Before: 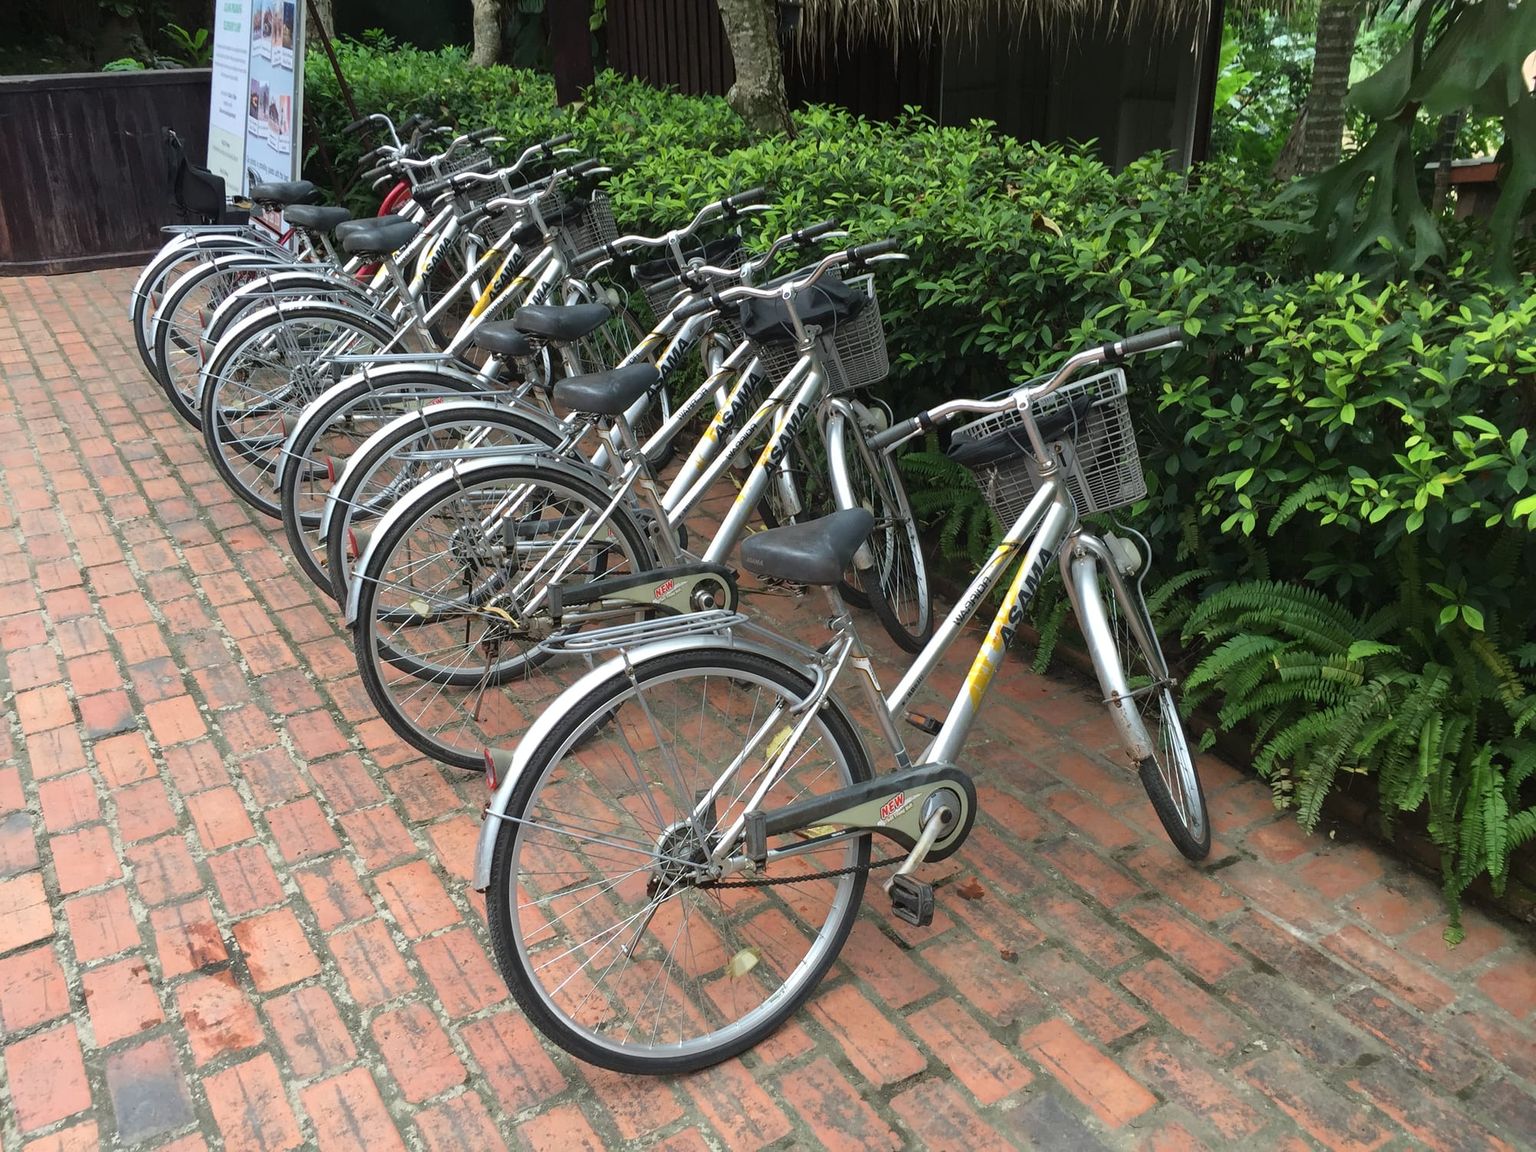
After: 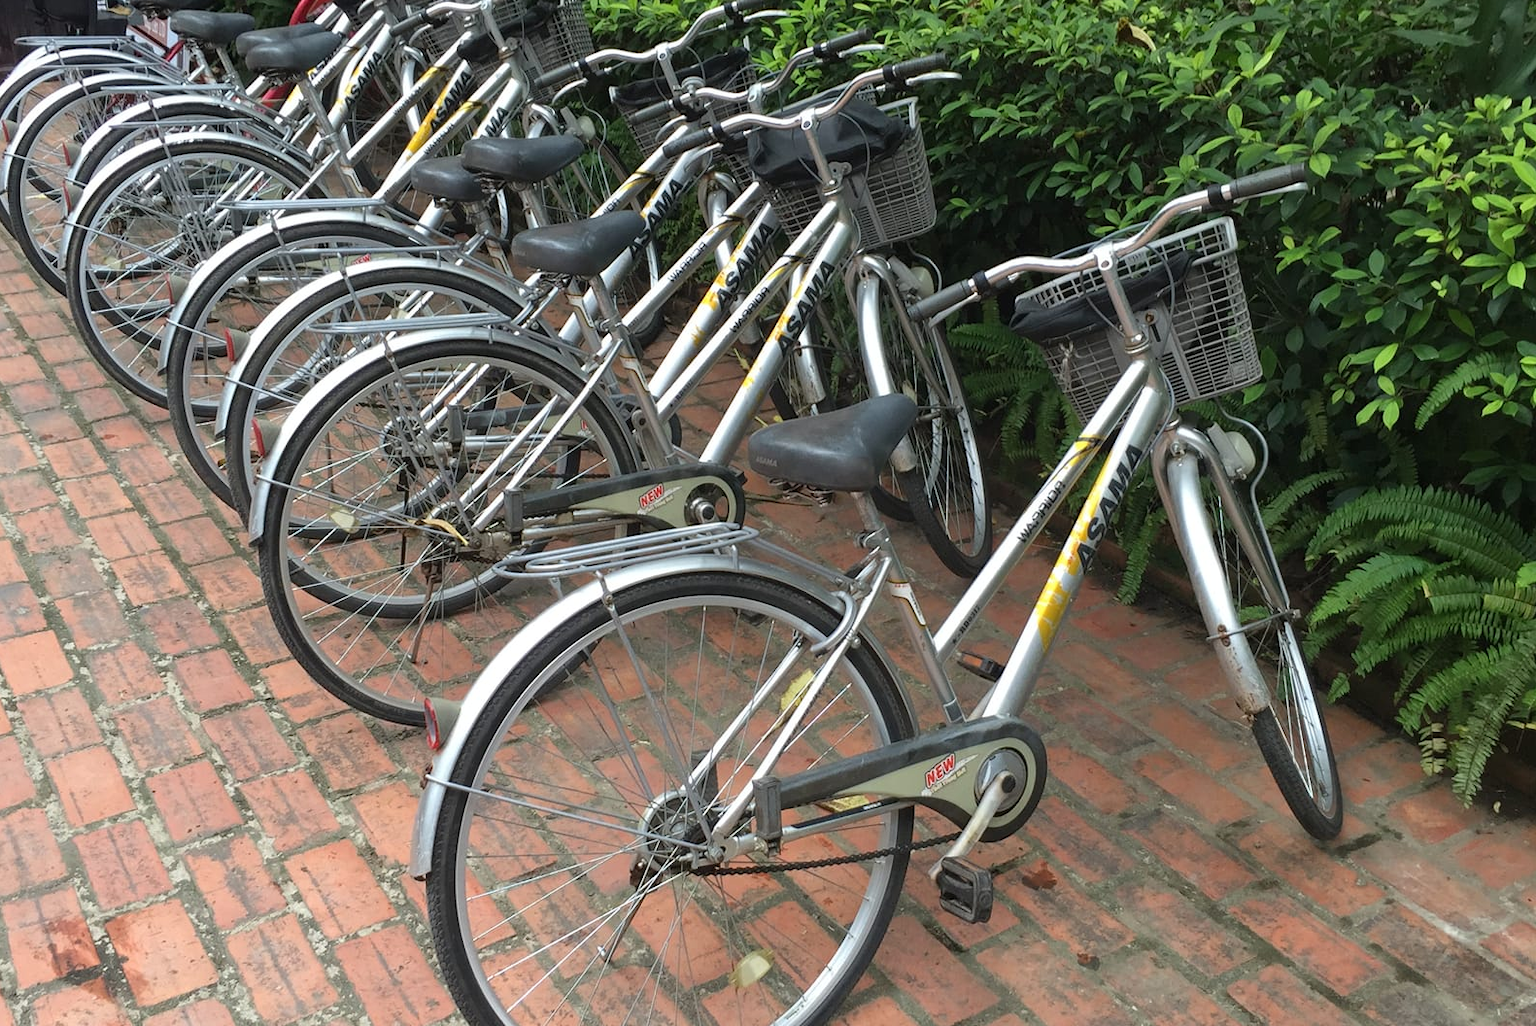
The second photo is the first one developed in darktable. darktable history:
crop: left 9.737%, top 17.127%, right 11.191%, bottom 12.402%
